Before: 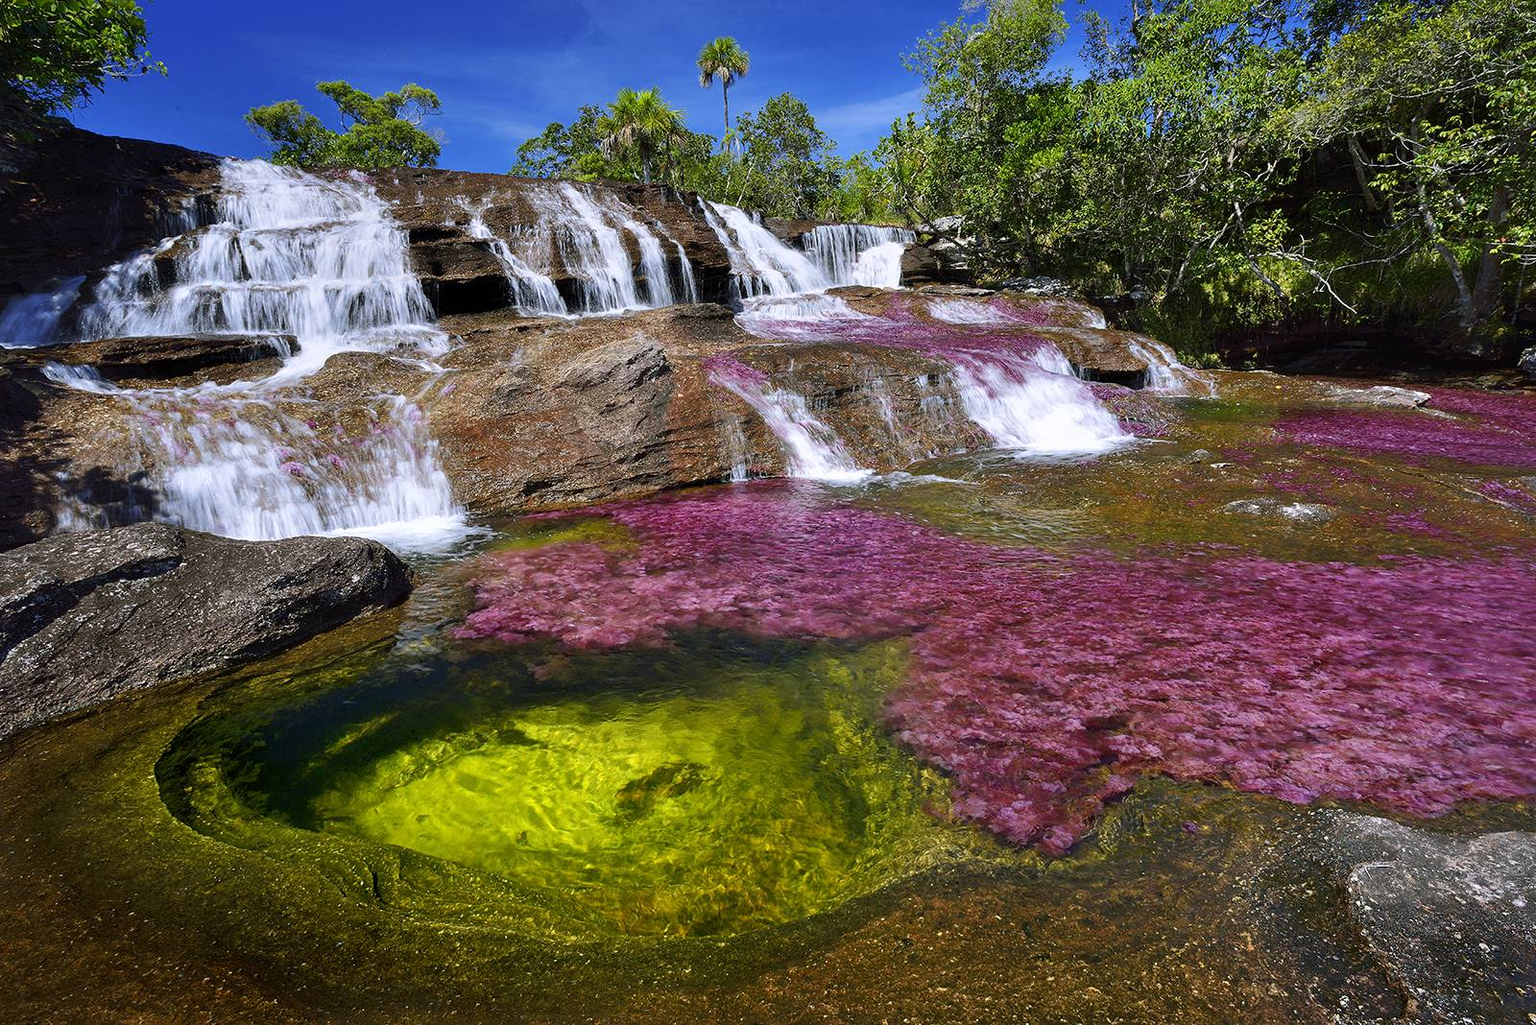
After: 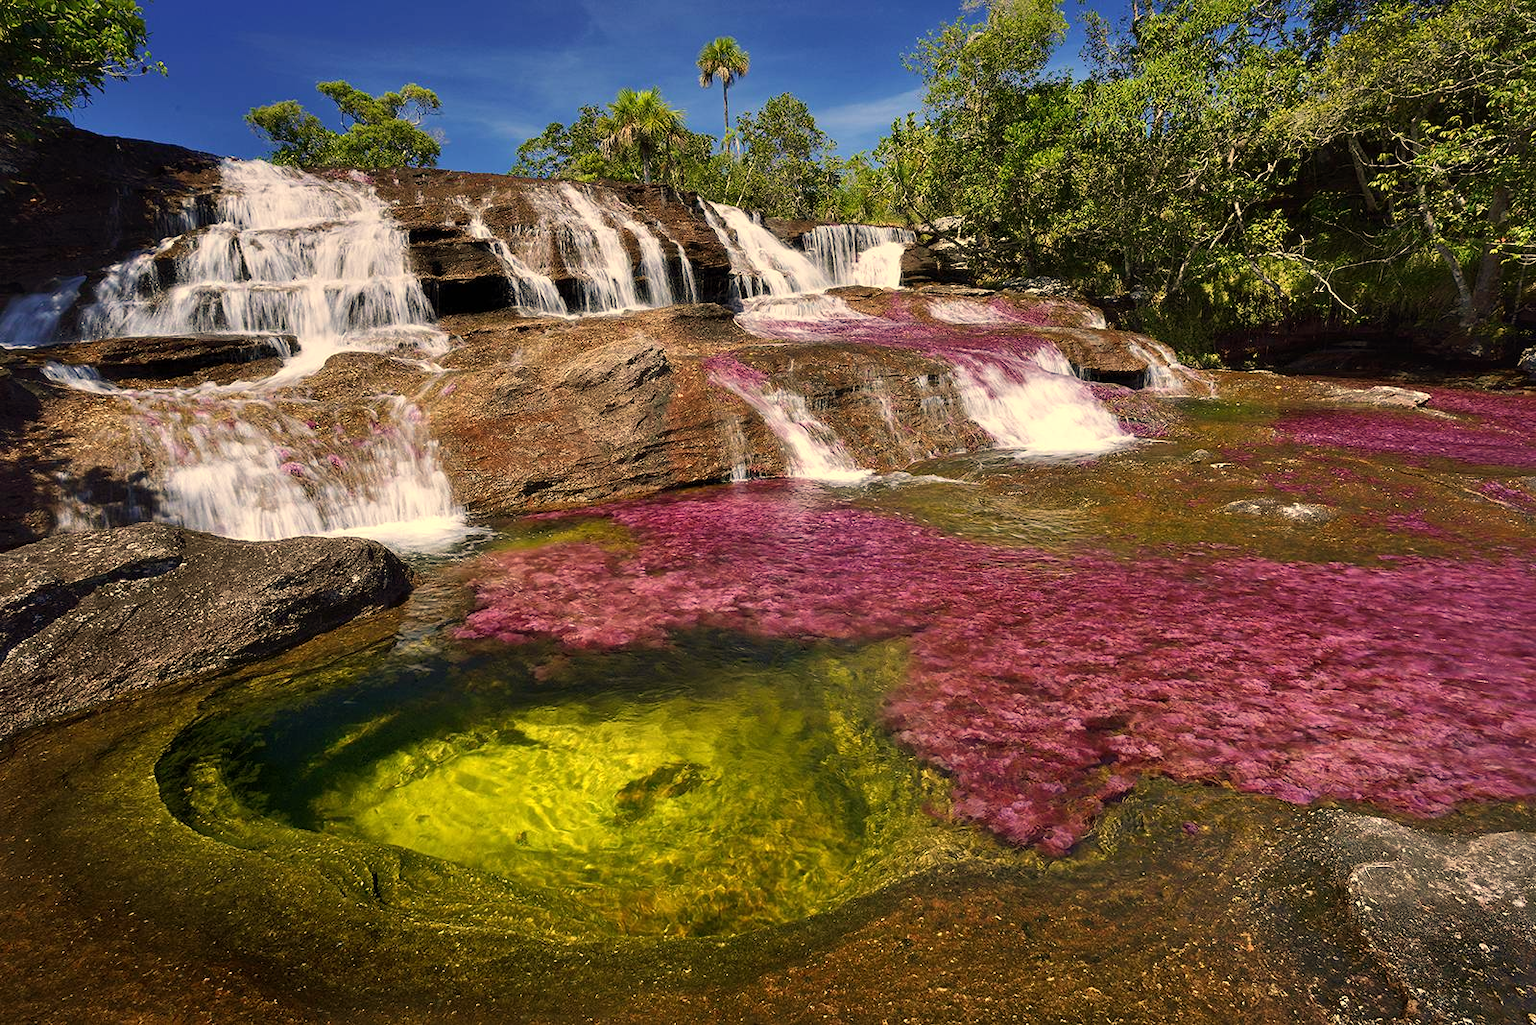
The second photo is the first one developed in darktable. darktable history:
white balance: red 1.138, green 0.996, blue 0.812
velvia: strength 15%
